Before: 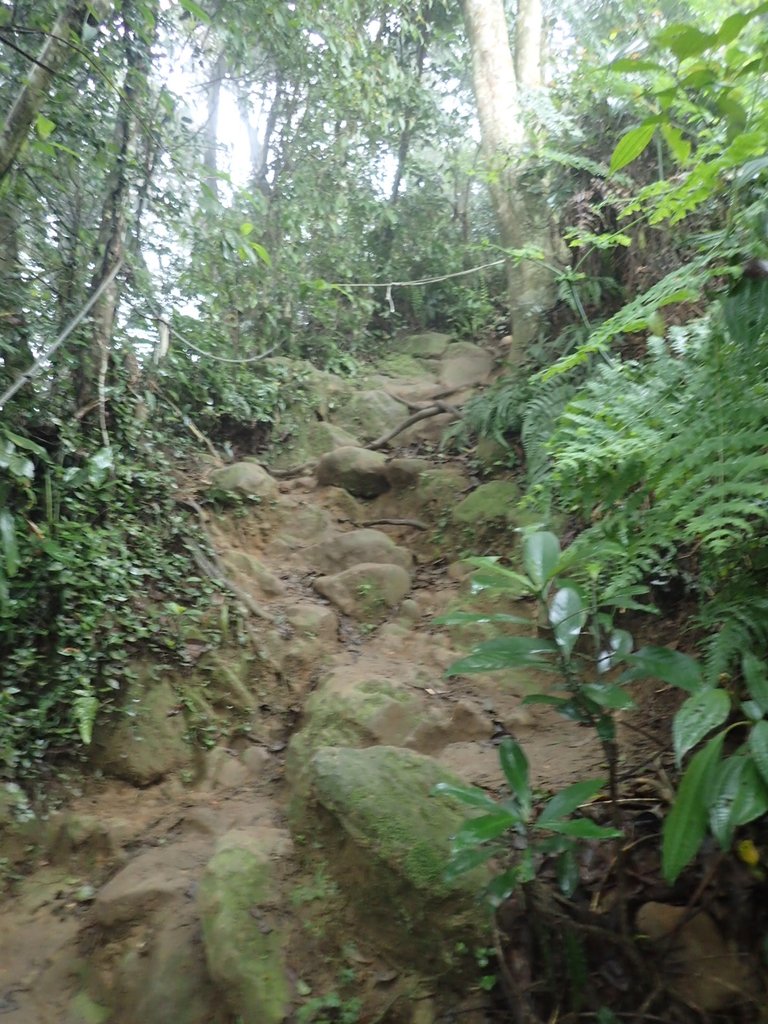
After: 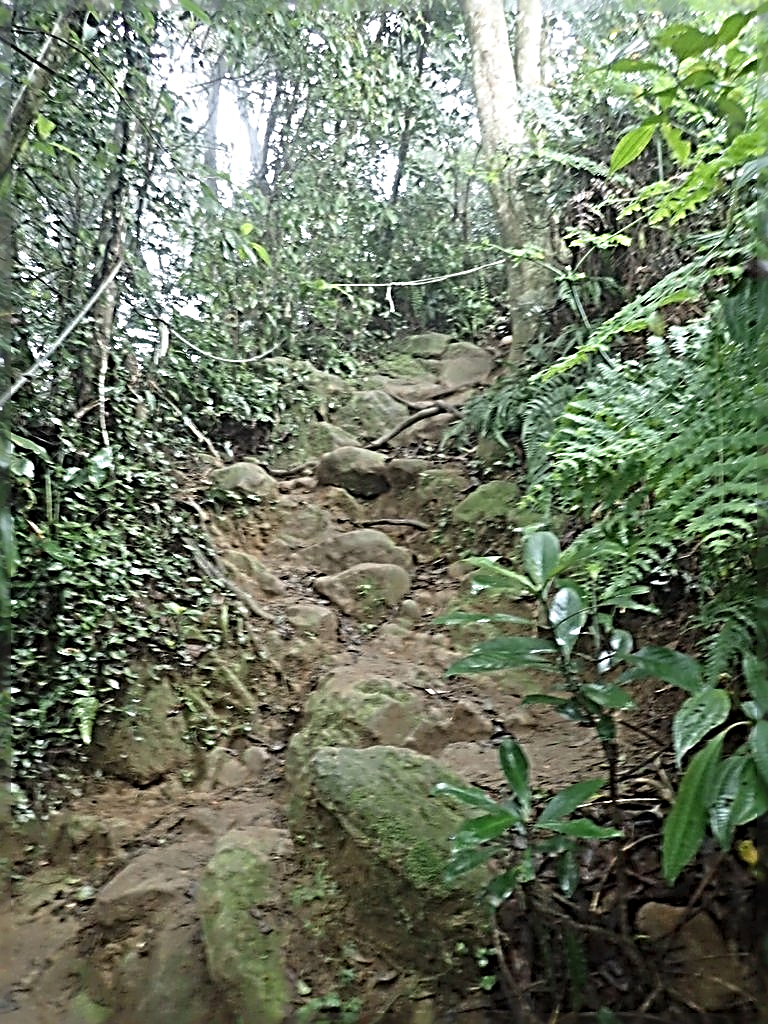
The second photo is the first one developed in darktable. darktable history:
haze removal: strength -0.052, adaptive false
sharpen: radius 4.039, amount 1.983
